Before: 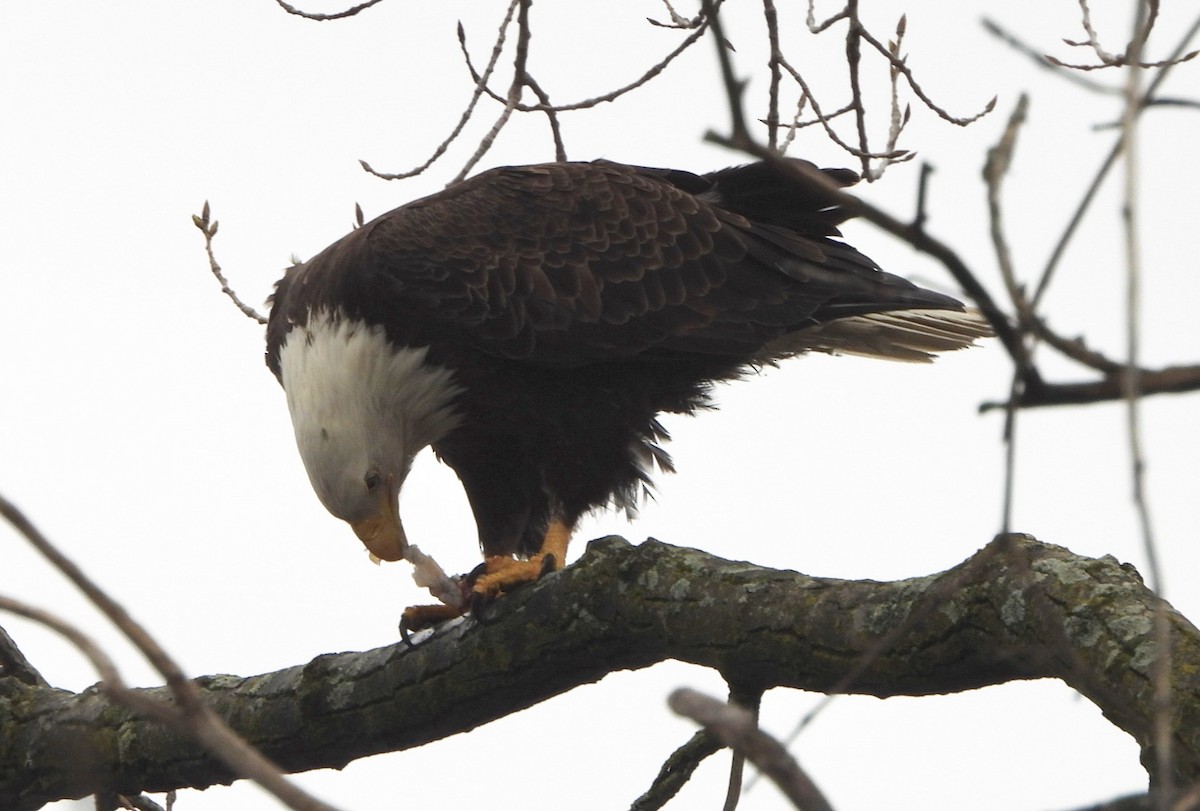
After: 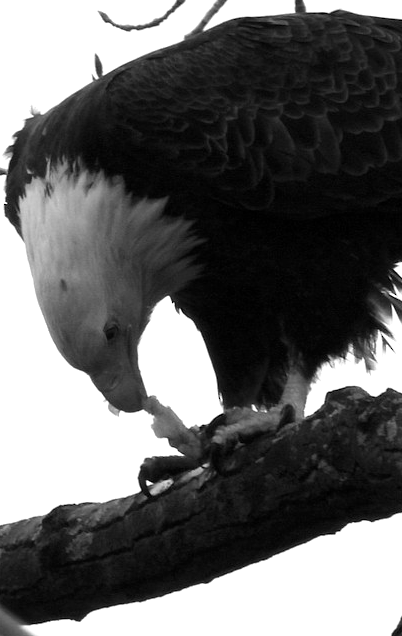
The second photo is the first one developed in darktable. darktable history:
monochrome: a 73.58, b 64.21
white balance: red 0.967, blue 1.119, emerald 0.756
crop and rotate: left 21.77%, top 18.528%, right 44.676%, bottom 2.997%
color balance: lift [0.991, 1, 1, 1], gamma [0.996, 1, 1, 1], input saturation 98.52%, contrast 20.34%, output saturation 103.72%
